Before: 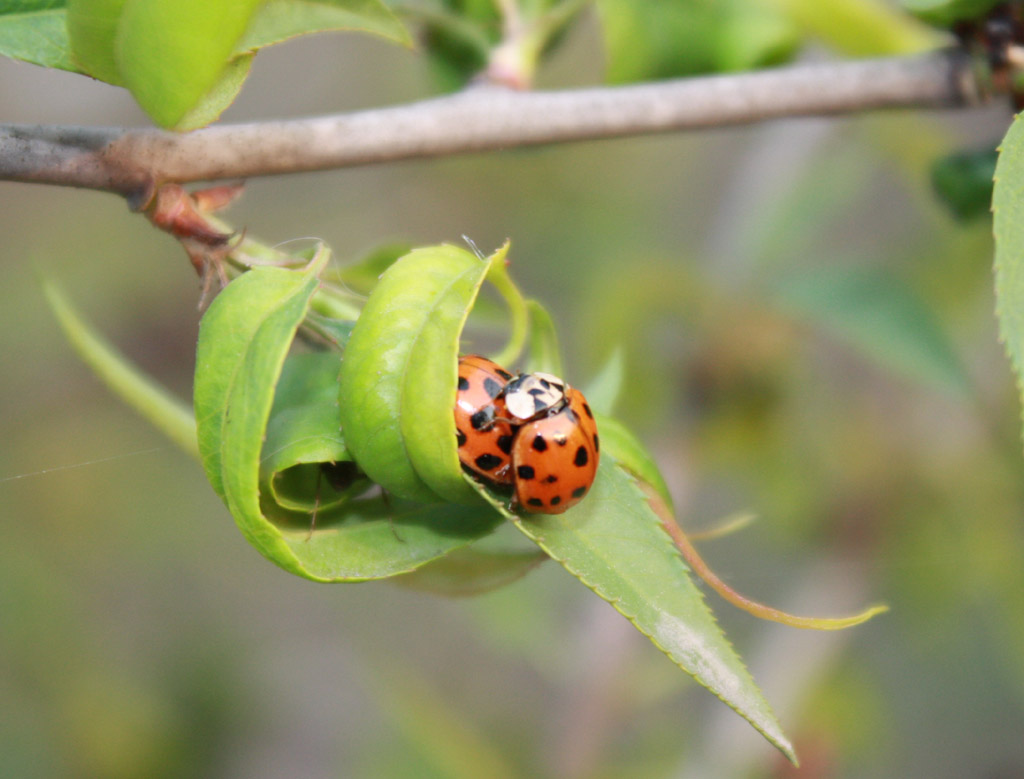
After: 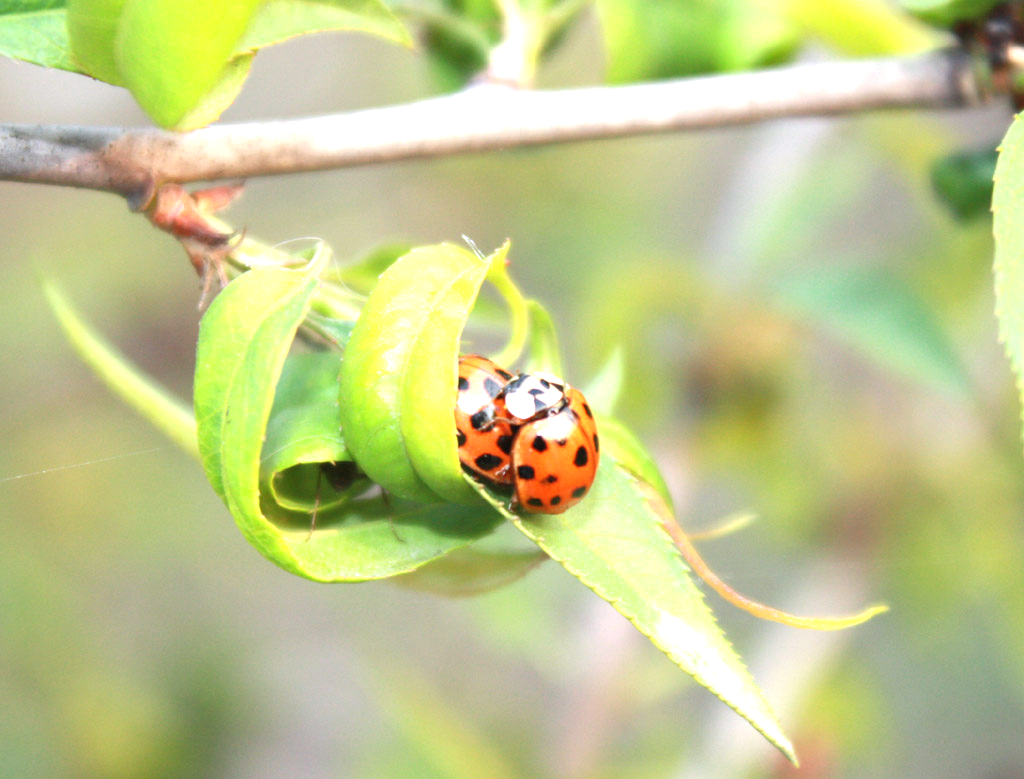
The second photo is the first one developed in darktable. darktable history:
white balance: red 0.986, blue 1.01
exposure: black level correction 0, exposure 1.1 EV, compensate exposure bias true, compensate highlight preservation false
